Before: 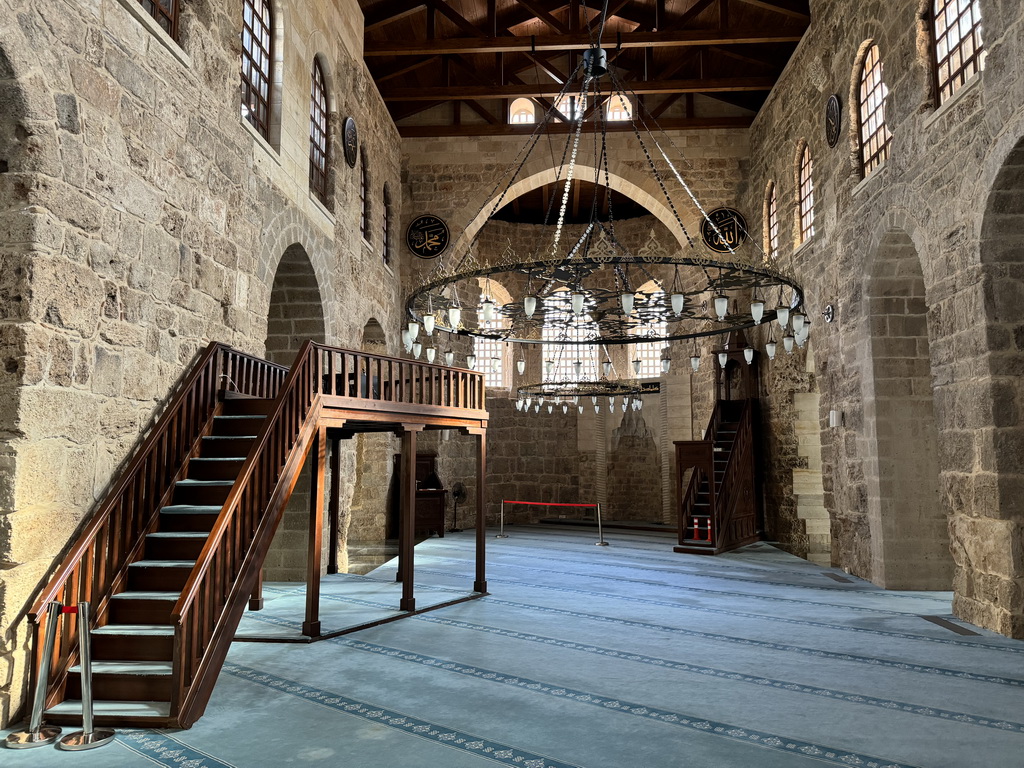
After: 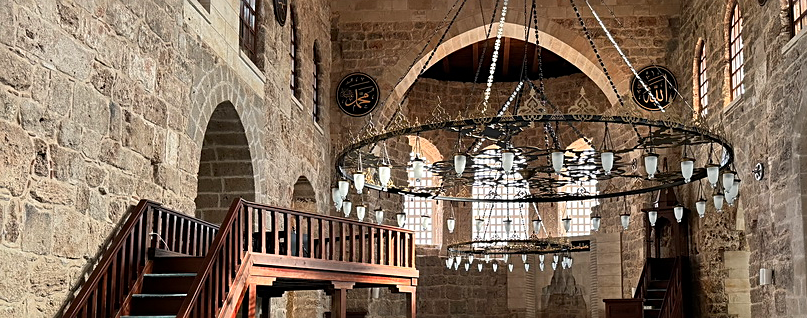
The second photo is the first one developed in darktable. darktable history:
color zones: curves: ch1 [(0.263, 0.53) (0.376, 0.287) (0.487, 0.512) (0.748, 0.547) (1, 0.513)]; ch2 [(0.262, 0.45) (0.751, 0.477)]
sharpen: on, module defaults
crop: left 6.901%, top 18.58%, right 14.279%, bottom 39.921%
